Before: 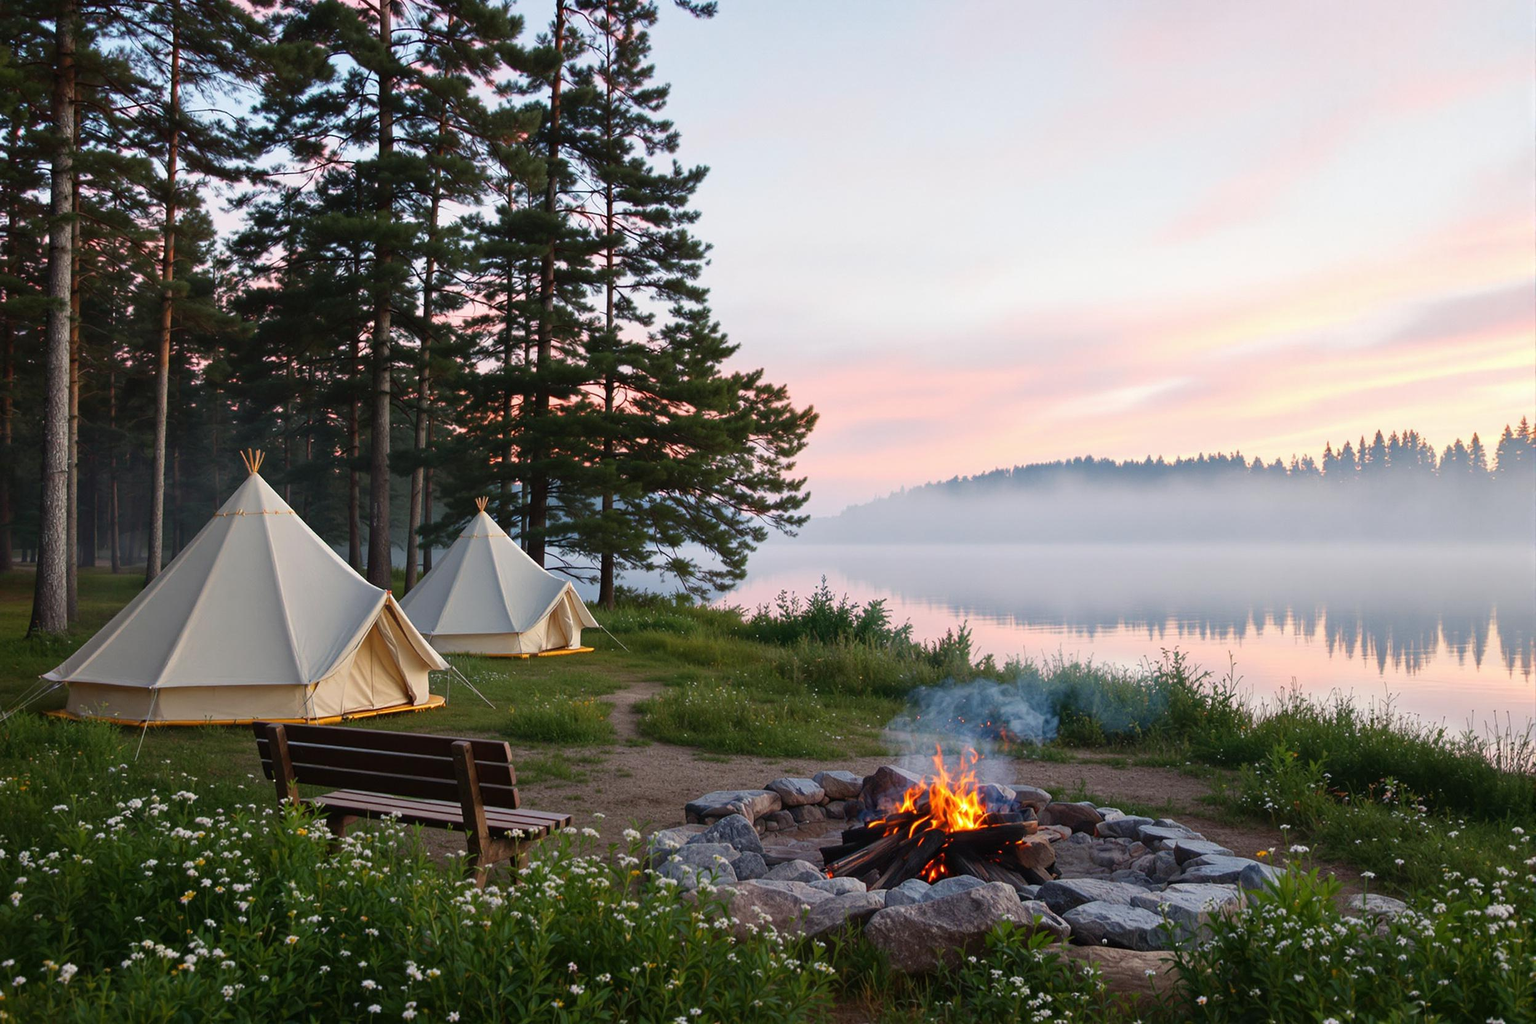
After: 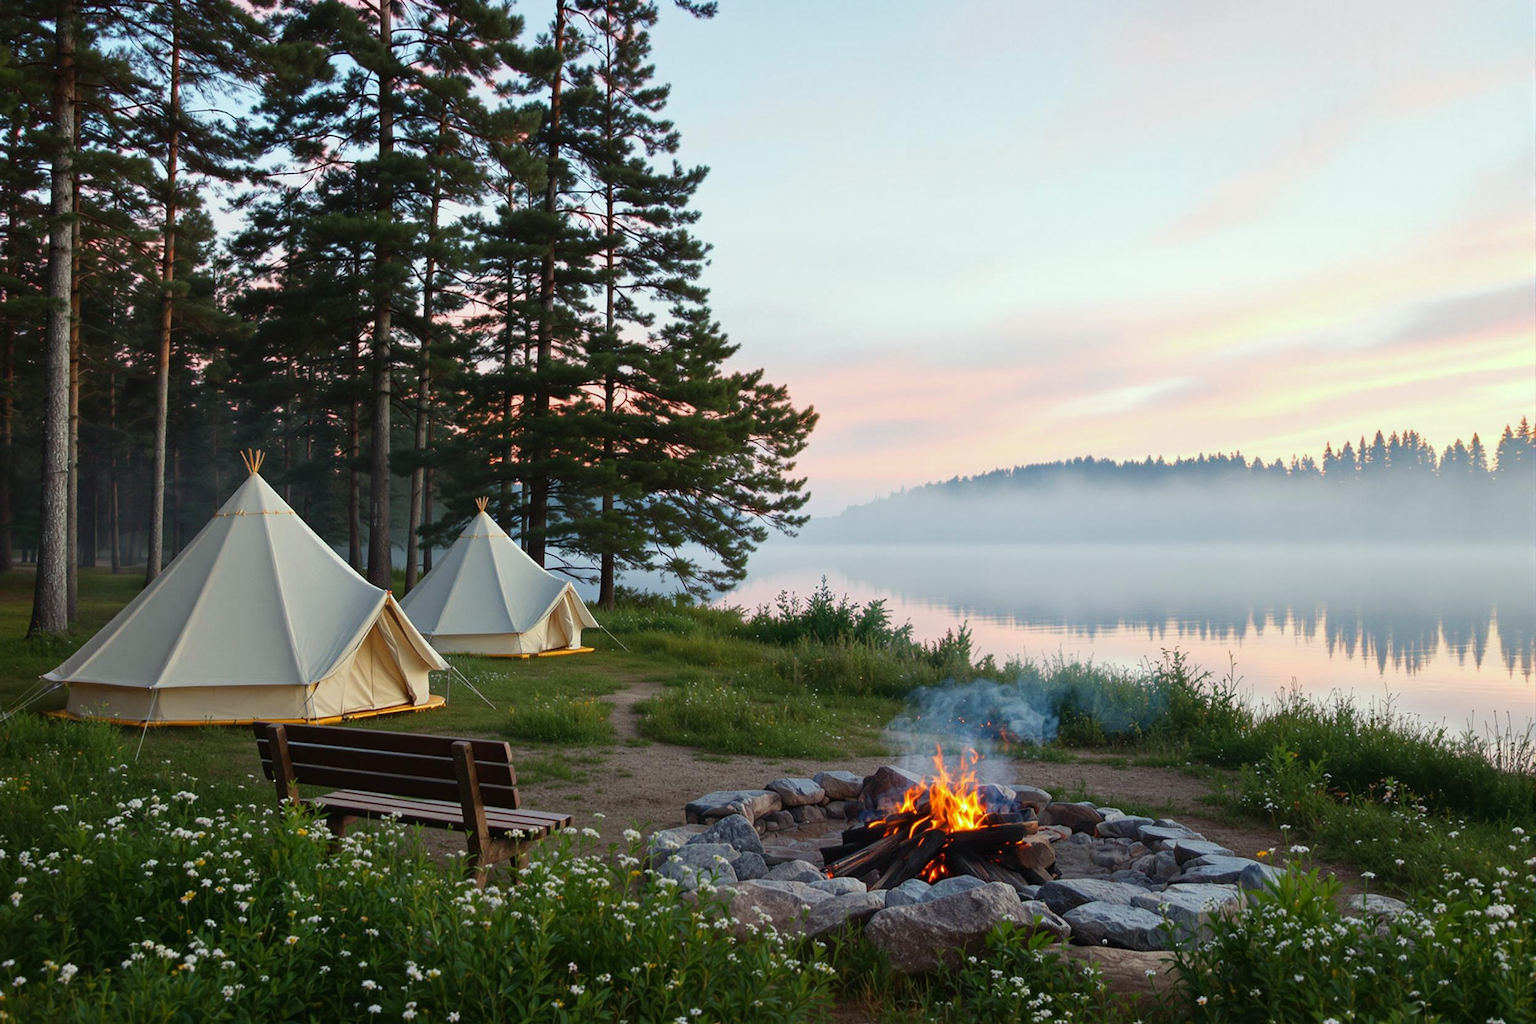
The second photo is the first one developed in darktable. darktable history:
color correction: highlights a* -6.48, highlights b* 0.781
